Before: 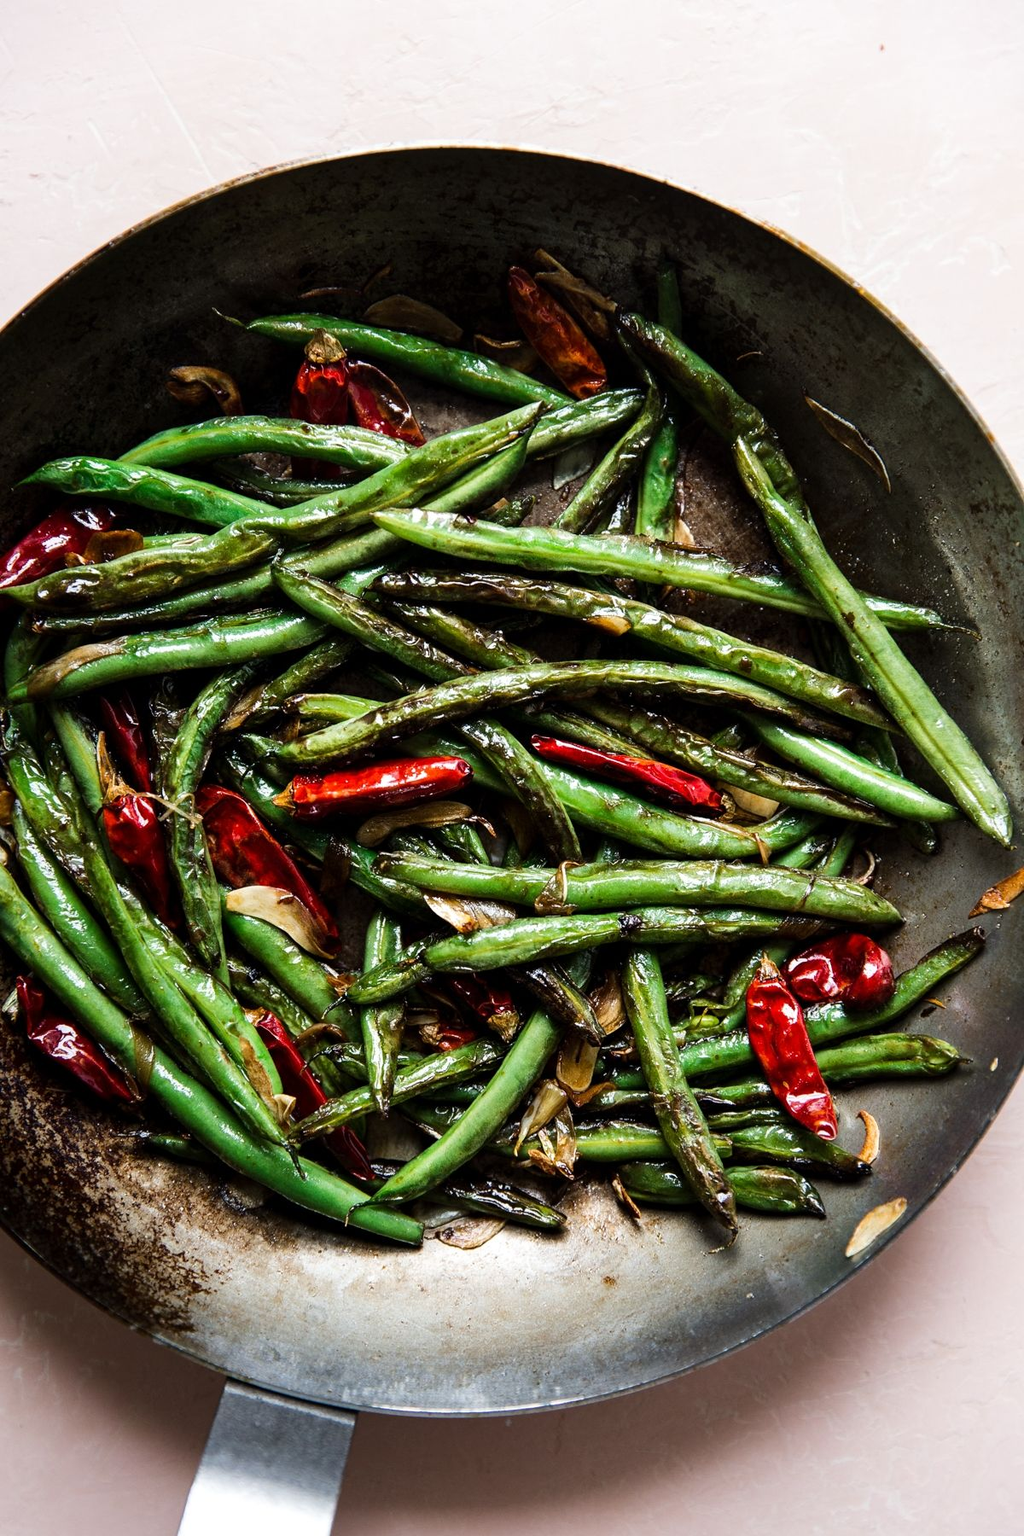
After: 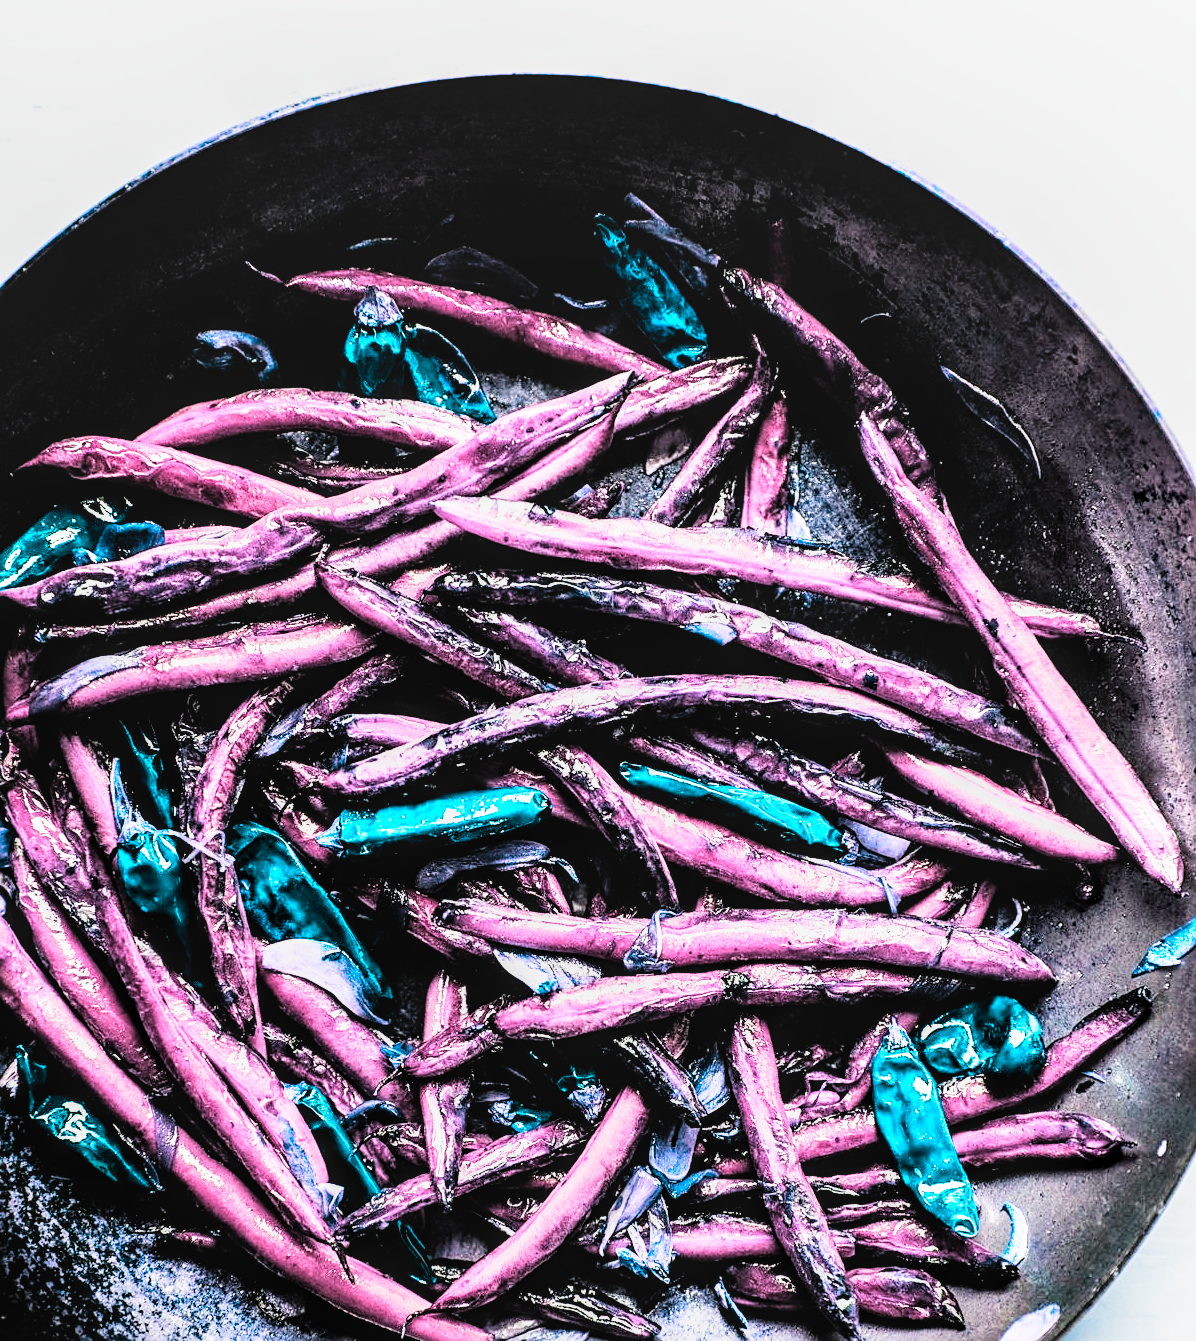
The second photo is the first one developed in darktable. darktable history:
exposure: black level correction 0, exposure 1.102 EV, compensate highlight preservation false
crop: left 0.271%, top 5.548%, bottom 19.931%
filmic rgb: black relative exposure -7.11 EV, white relative exposure 5.38 EV, hardness 3.03, add noise in highlights 0, preserve chrominance luminance Y, color science v3 (2019), use custom middle-gray values true, iterations of high-quality reconstruction 0, contrast in highlights soft
color balance rgb: power › hue 71.47°, highlights gain › chroma 0.228%, highlights gain › hue 330.9°, perceptual saturation grading › global saturation -3.863%, hue shift -147.92°, perceptual brilliance grading › global brilliance 9.83%, contrast 34.543%, saturation formula JzAzBz (2021)
sharpen: on, module defaults
color zones: curves: ch0 [(0, 0.5) (0.125, 0.4) (0.25, 0.5) (0.375, 0.4) (0.5, 0.4) (0.625, 0.35) (0.75, 0.35) (0.875, 0.5)]; ch1 [(0, 0.35) (0.125, 0.45) (0.25, 0.35) (0.375, 0.35) (0.5, 0.35) (0.625, 0.35) (0.75, 0.45) (0.875, 0.35)]; ch2 [(0, 0.6) (0.125, 0.5) (0.25, 0.5) (0.375, 0.6) (0.5, 0.6) (0.625, 0.5) (0.75, 0.5) (0.875, 0.5)], mix -123.42%
local contrast: on, module defaults
